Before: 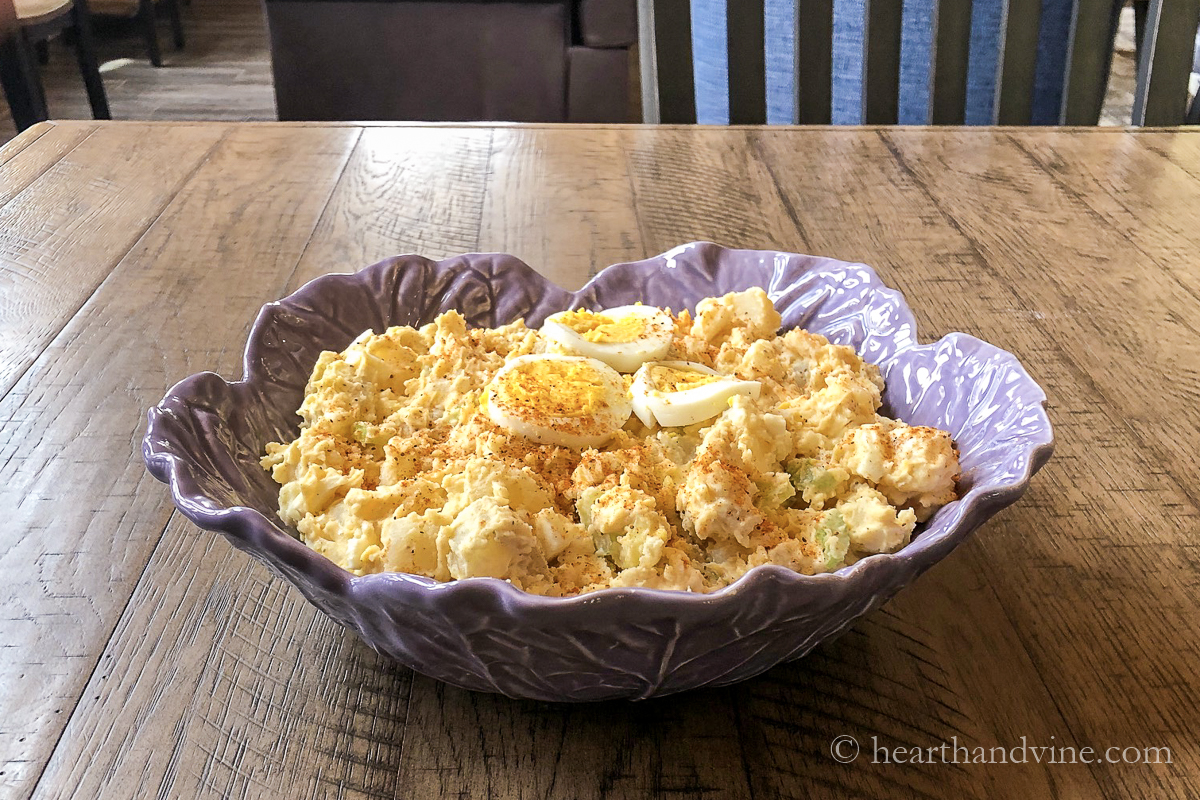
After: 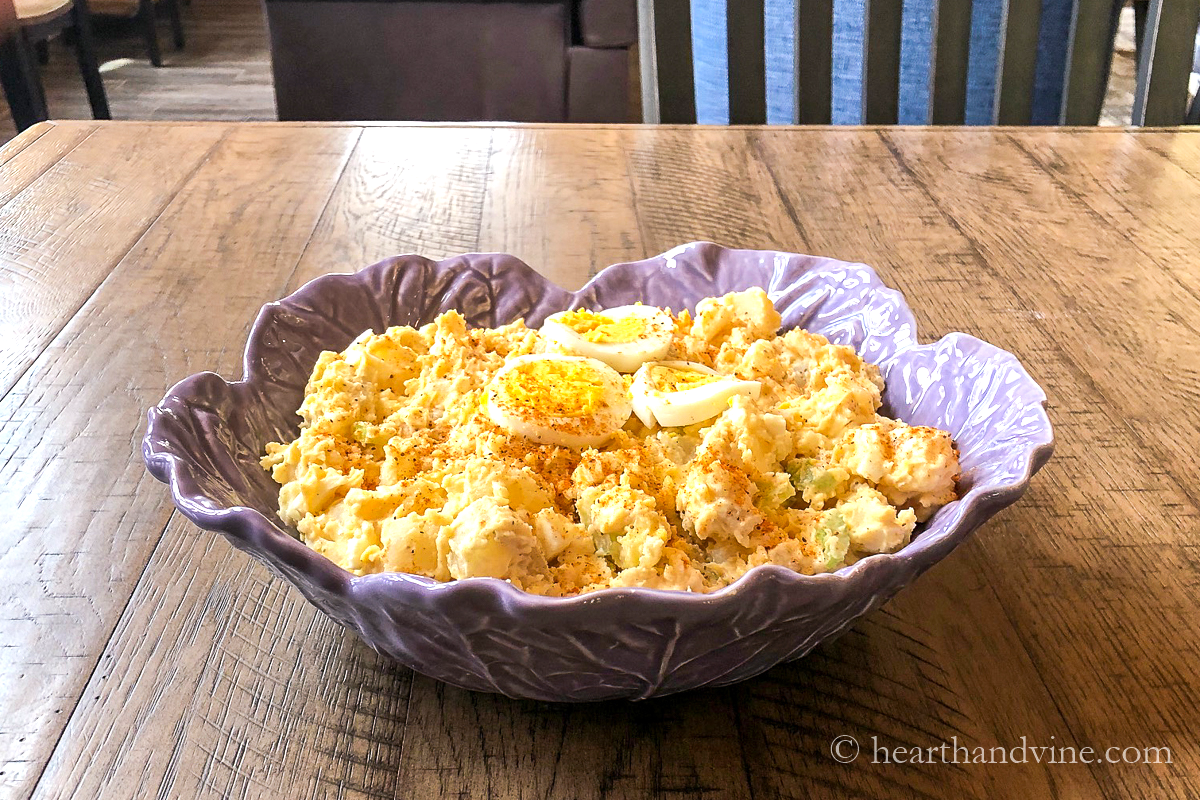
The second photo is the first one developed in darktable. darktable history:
exposure: exposure 0.378 EV, compensate highlight preservation false
